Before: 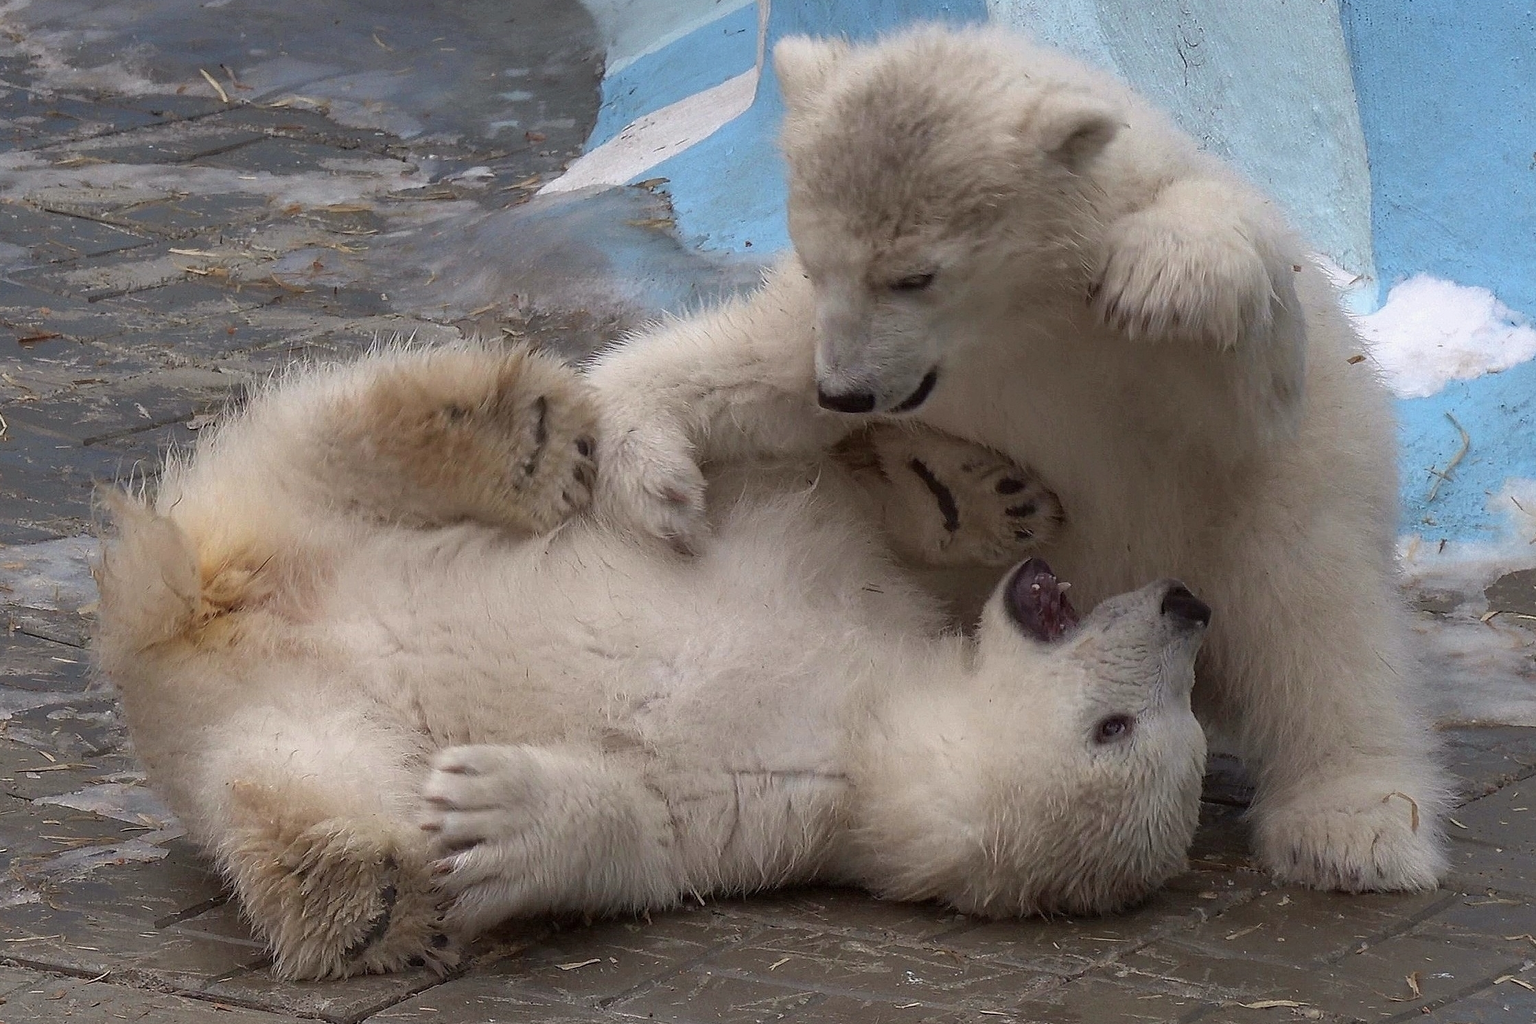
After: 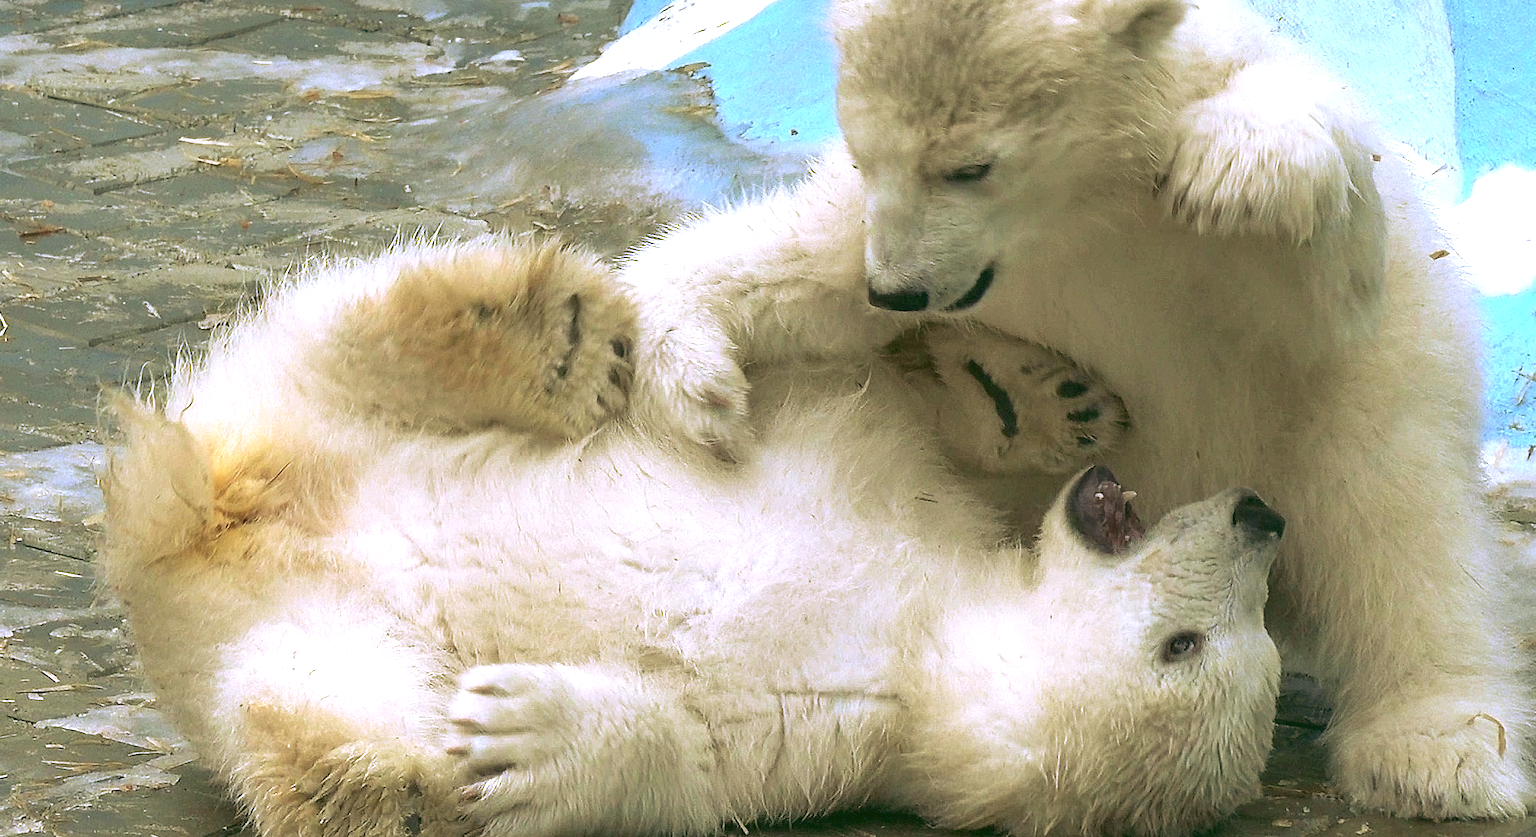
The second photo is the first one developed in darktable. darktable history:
crop and rotate: angle 0.03°, top 11.643%, right 5.651%, bottom 11.189%
exposure: black level correction 0, exposure 1.45 EV, compensate exposure bias true, compensate highlight preservation false
rgb curve: curves: ch0 [(0.123, 0.061) (0.995, 0.887)]; ch1 [(0.06, 0.116) (1, 0.906)]; ch2 [(0, 0) (0.824, 0.69) (1, 1)], mode RGB, independent channels, compensate middle gray true
